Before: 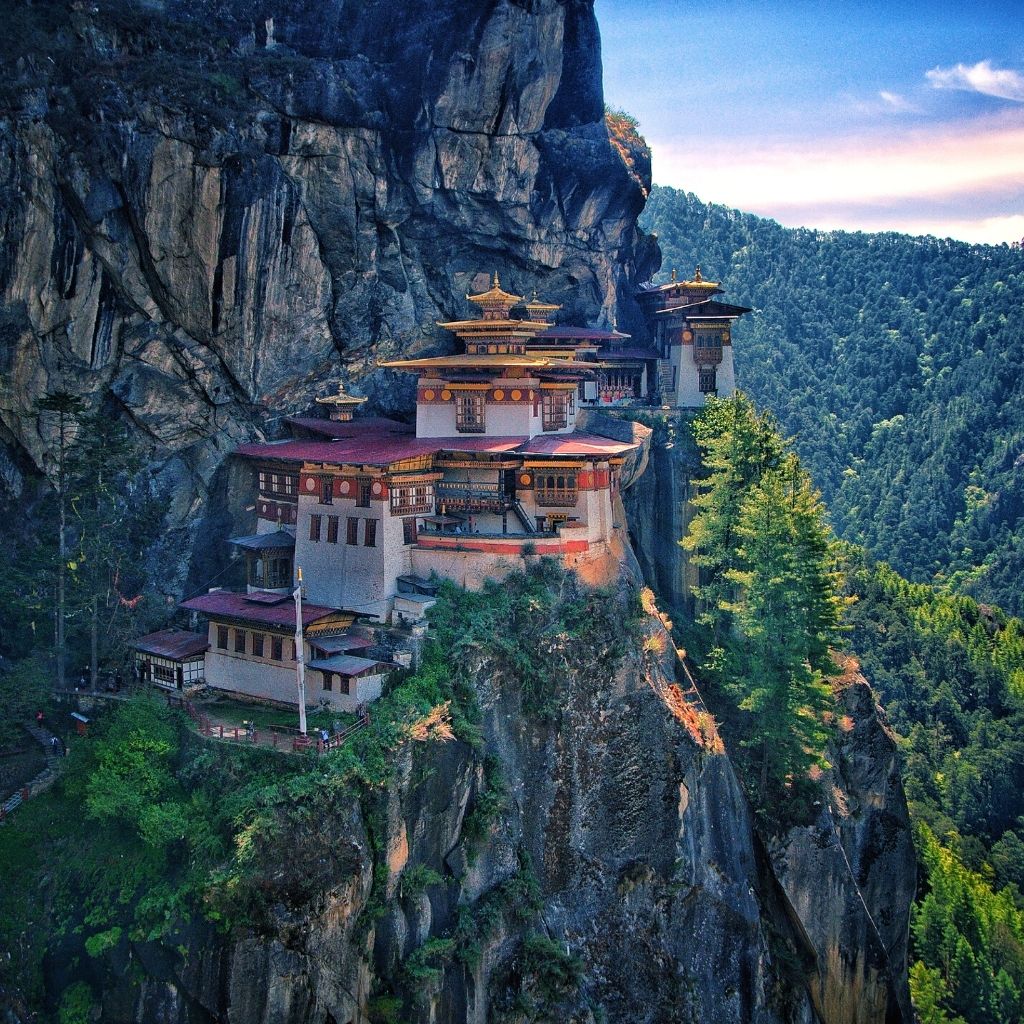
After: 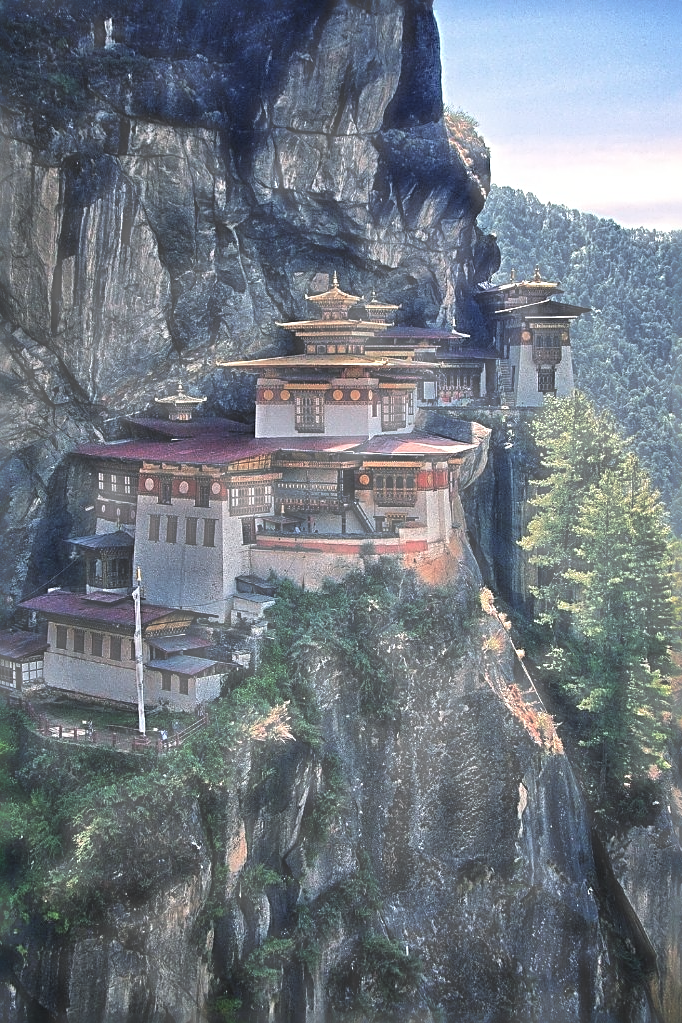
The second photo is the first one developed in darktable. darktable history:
sharpen: radius 3.69, amount 0.928
haze removal: strength -0.9, distance 0.225, compatibility mode true, adaptive false
crop and rotate: left 15.754%, right 17.579%
